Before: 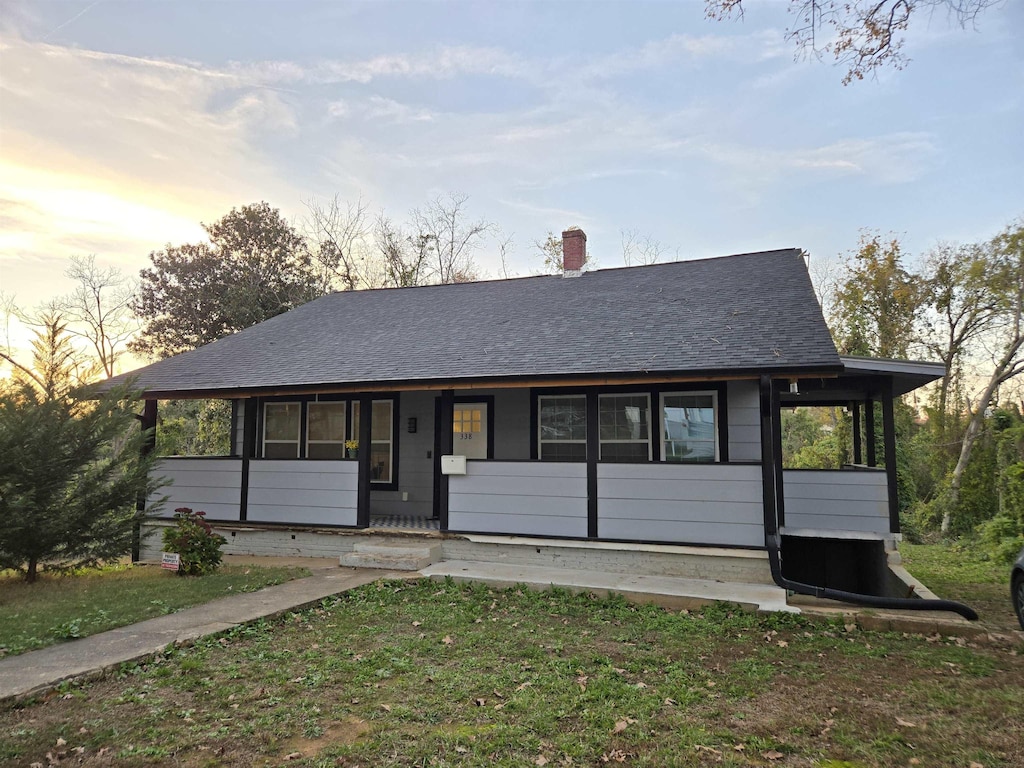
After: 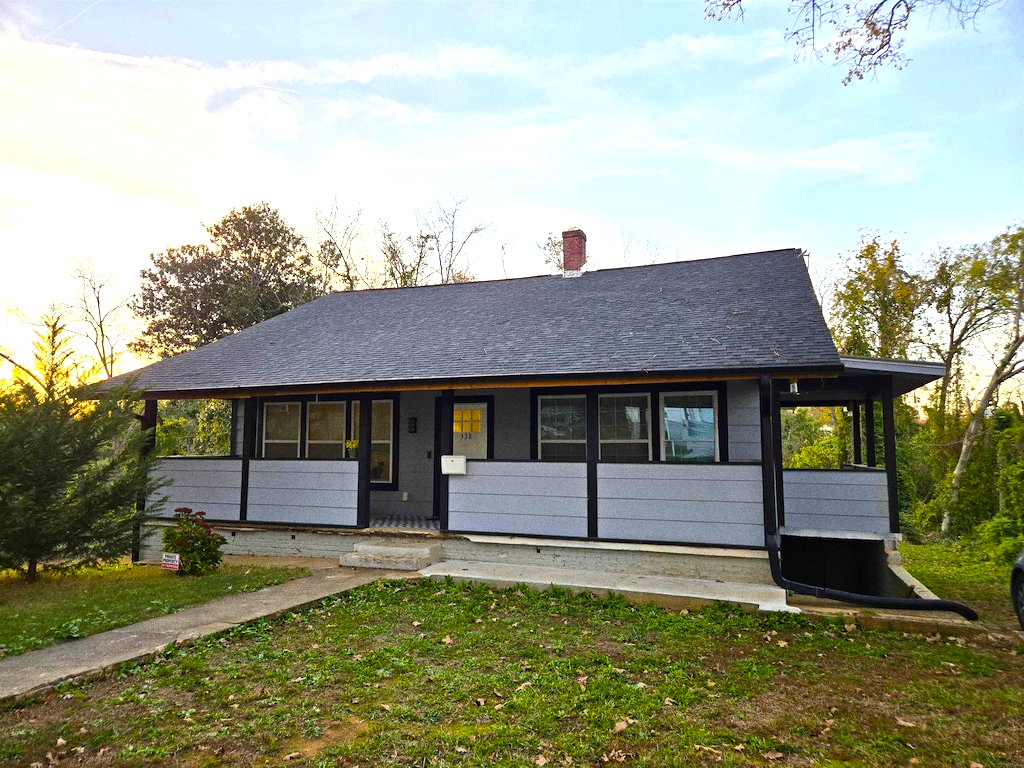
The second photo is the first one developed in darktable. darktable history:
grain: coarseness 0.09 ISO
exposure: exposure 0.161 EV, compensate highlight preservation false
color balance rgb: linear chroma grading › global chroma 9%, perceptual saturation grading › global saturation 36%, perceptual saturation grading › shadows 35%, perceptual brilliance grading › global brilliance 15%, perceptual brilliance grading › shadows -35%, global vibrance 15%
